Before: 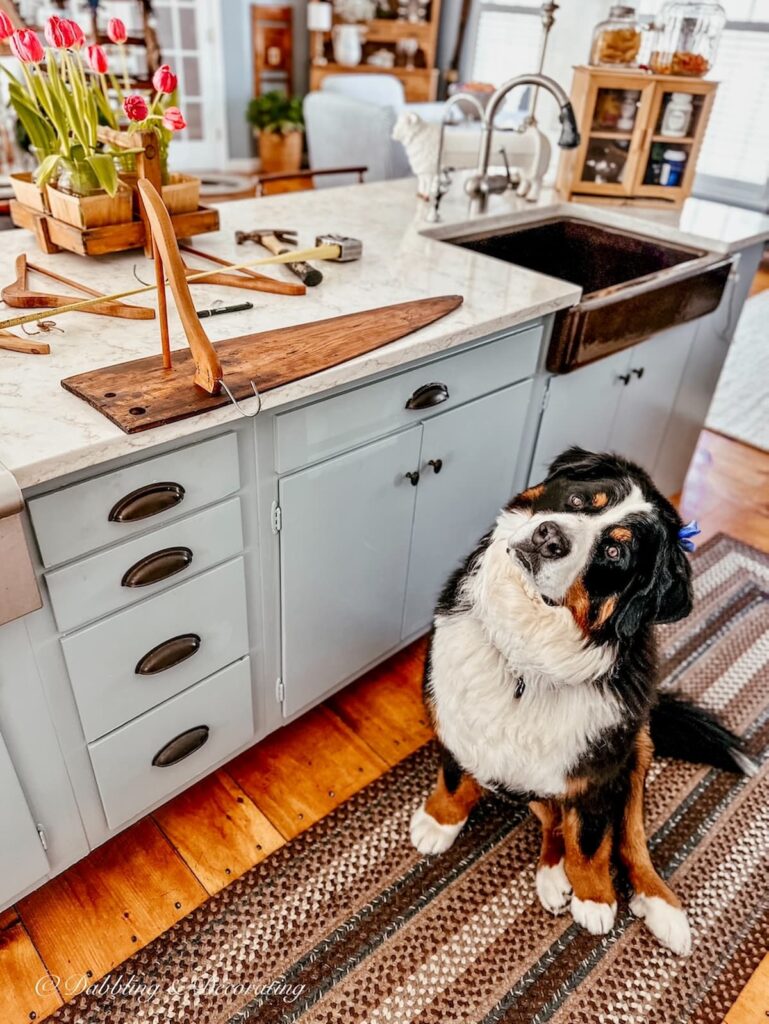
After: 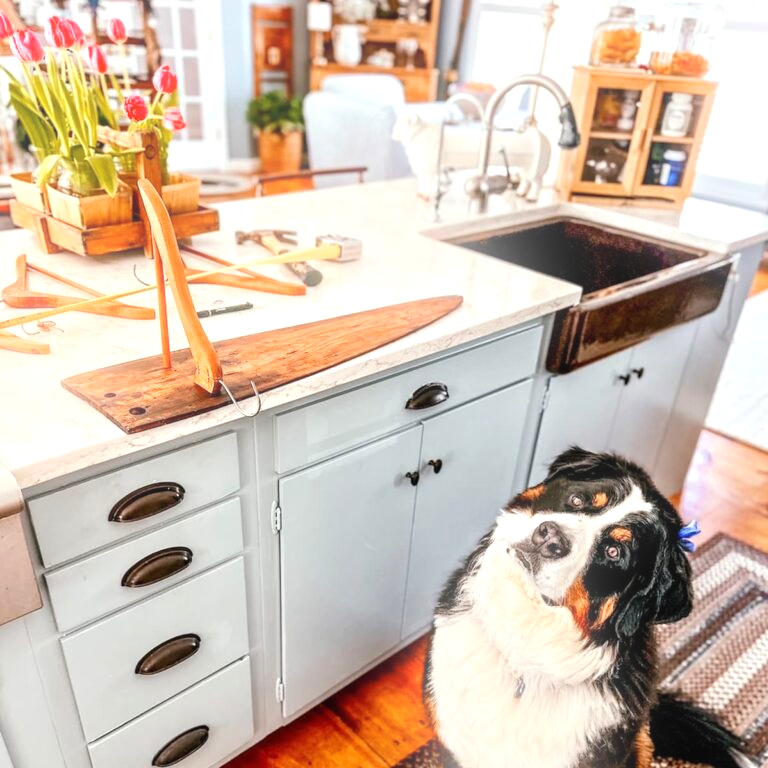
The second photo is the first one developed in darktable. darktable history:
bloom: size 9%, threshold 100%, strength 7%
exposure: black level correction 0, exposure 0.6 EV, compensate highlight preservation false
crop: bottom 24.967%
